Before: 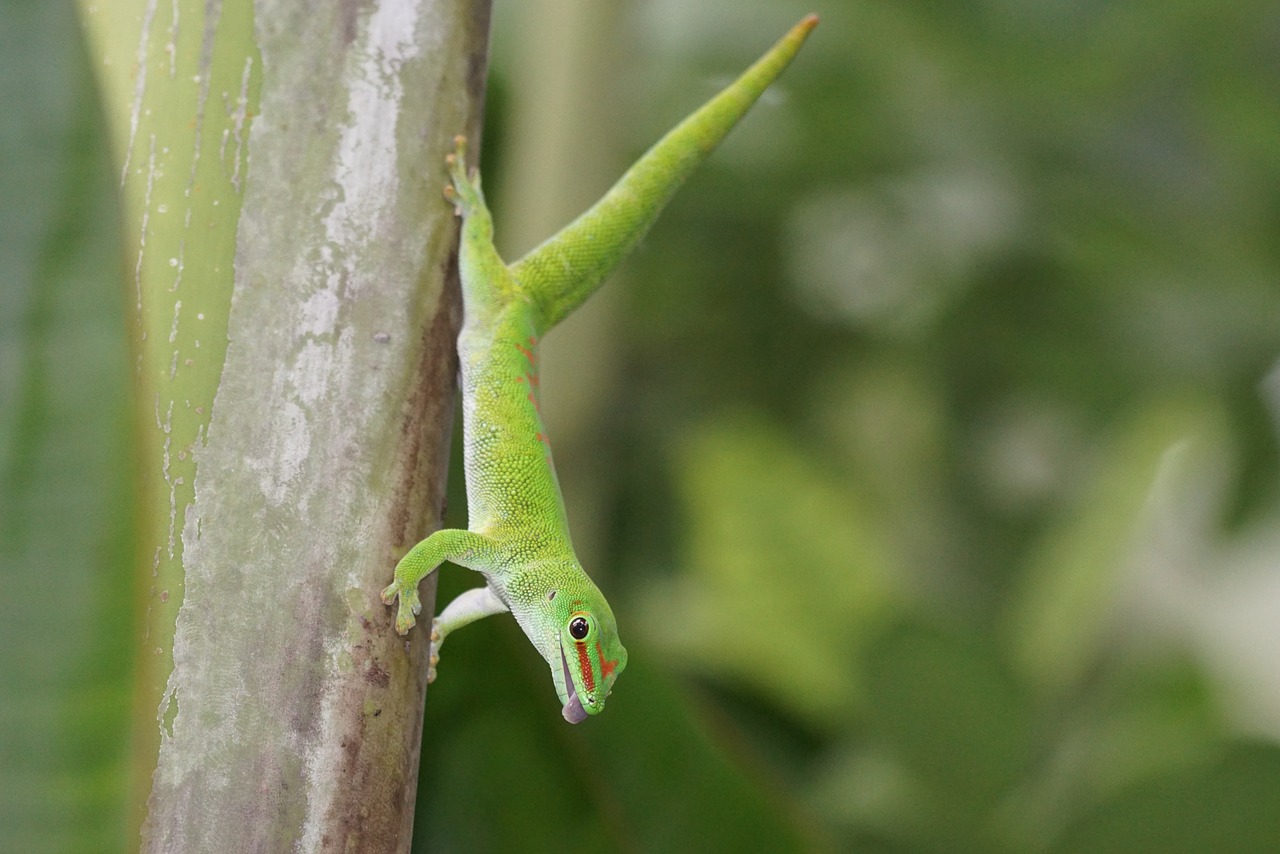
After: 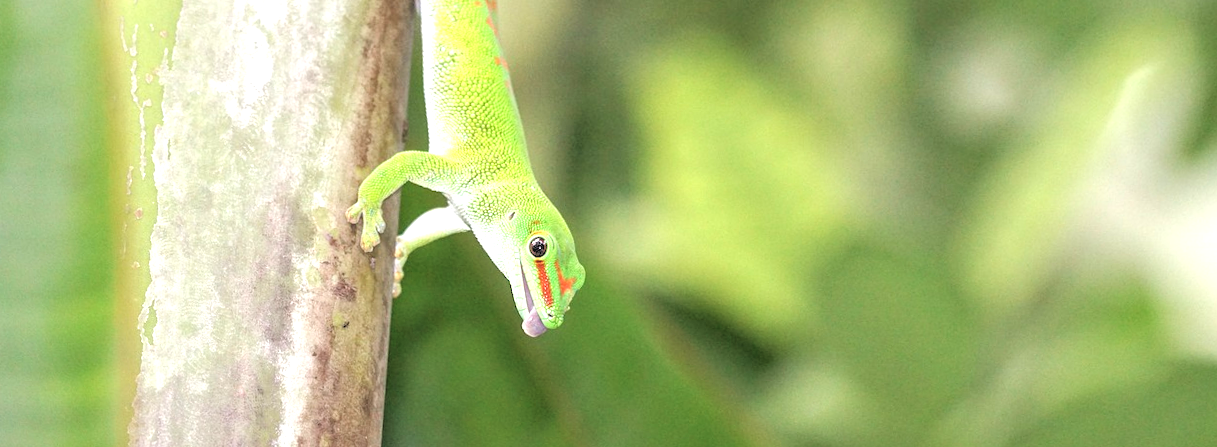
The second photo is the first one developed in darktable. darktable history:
rgb levels: levels [[0.027, 0.429, 0.996], [0, 0.5, 1], [0, 0.5, 1]]
local contrast: detail 142%
exposure: black level correction -0.005, exposure 1 EV, compensate highlight preservation false
rotate and perspective: rotation 0.074°, lens shift (vertical) 0.096, lens shift (horizontal) -0.041, crop left 0.043, crop right 0.952, crop top 0.024, crop bottom 0.979
crop and rotate: top 46.237%
tone equalizer: on, module defaults
